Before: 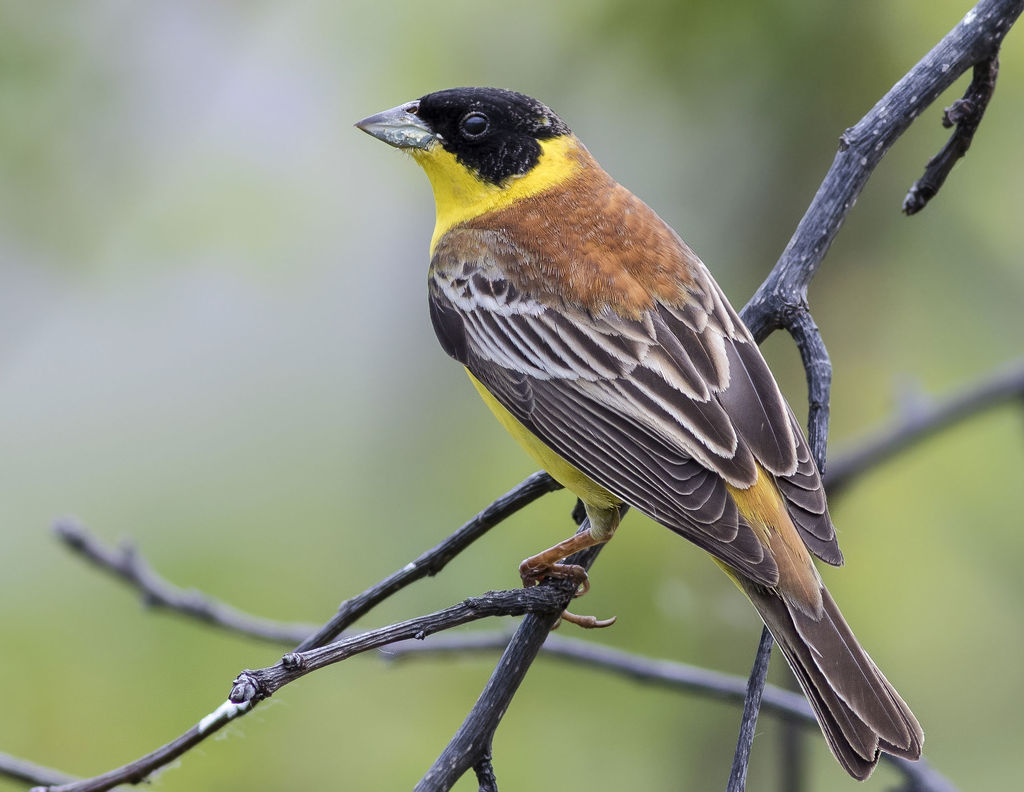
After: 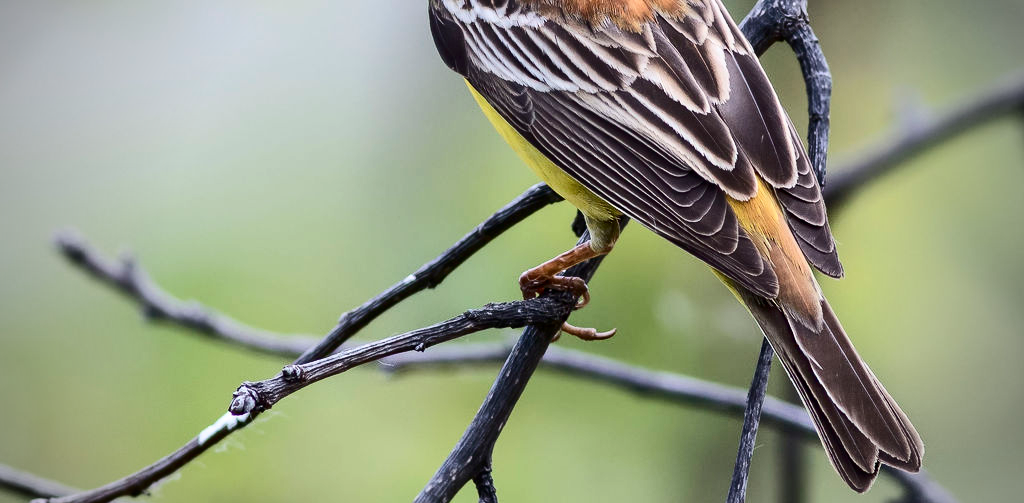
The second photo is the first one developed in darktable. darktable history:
vignetting: fall-off start 67.01%, width/height ratio 1.013
crop and rotate: top 36.39%
contrast brightness saturation: contrast 0.276
